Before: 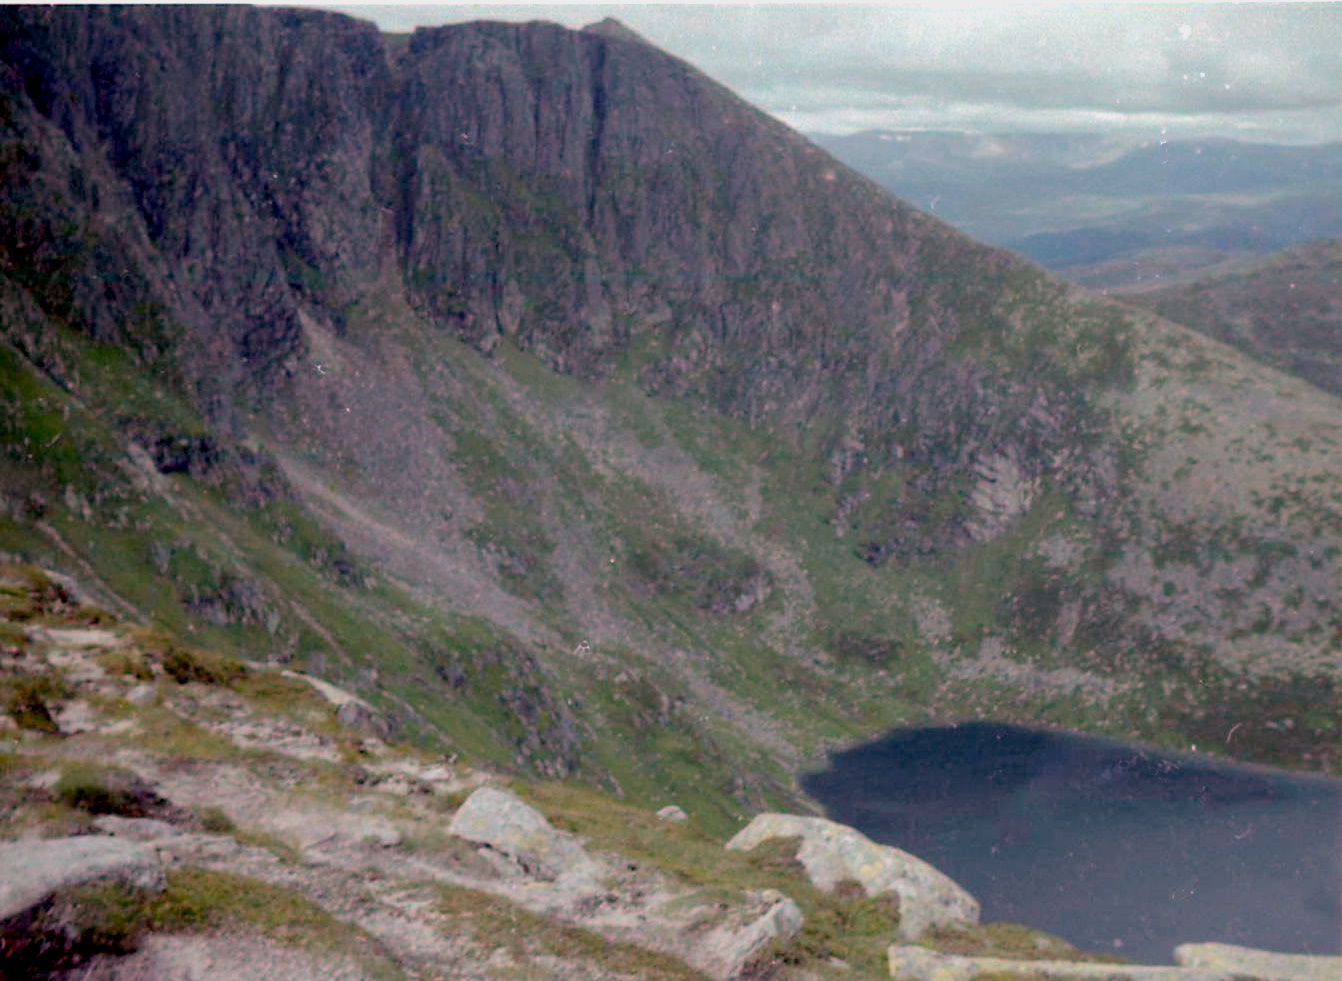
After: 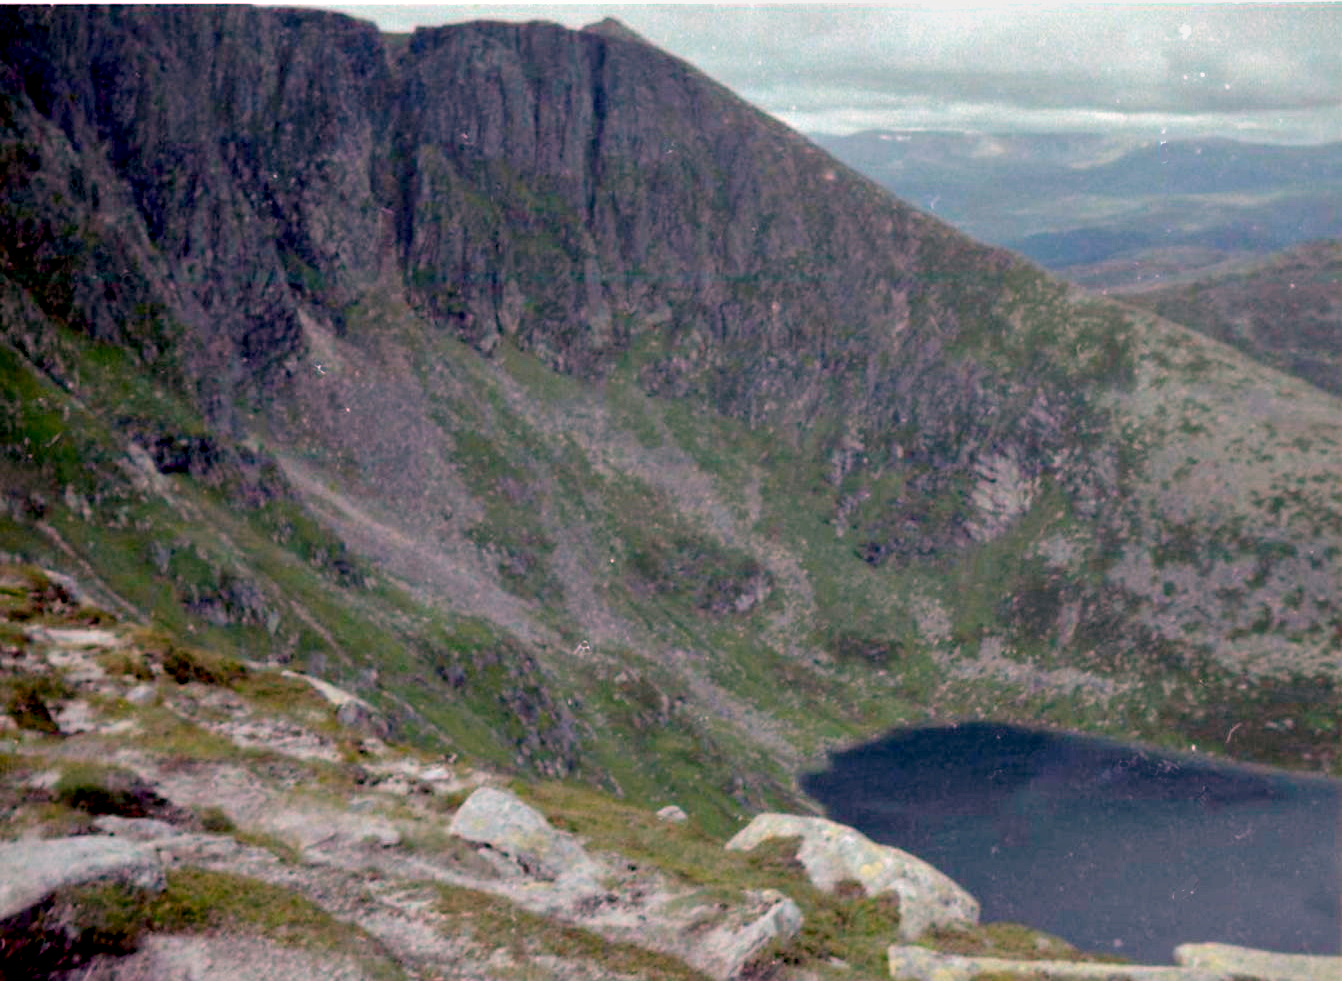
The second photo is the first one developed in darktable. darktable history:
contrast equalizer: octaves 7, y [[0.528, 0.548, 0.563, 0.562, 0.546, 0.526], [0.55 ×6], [0 ×6], [0 ×6], [0 ×6]]
